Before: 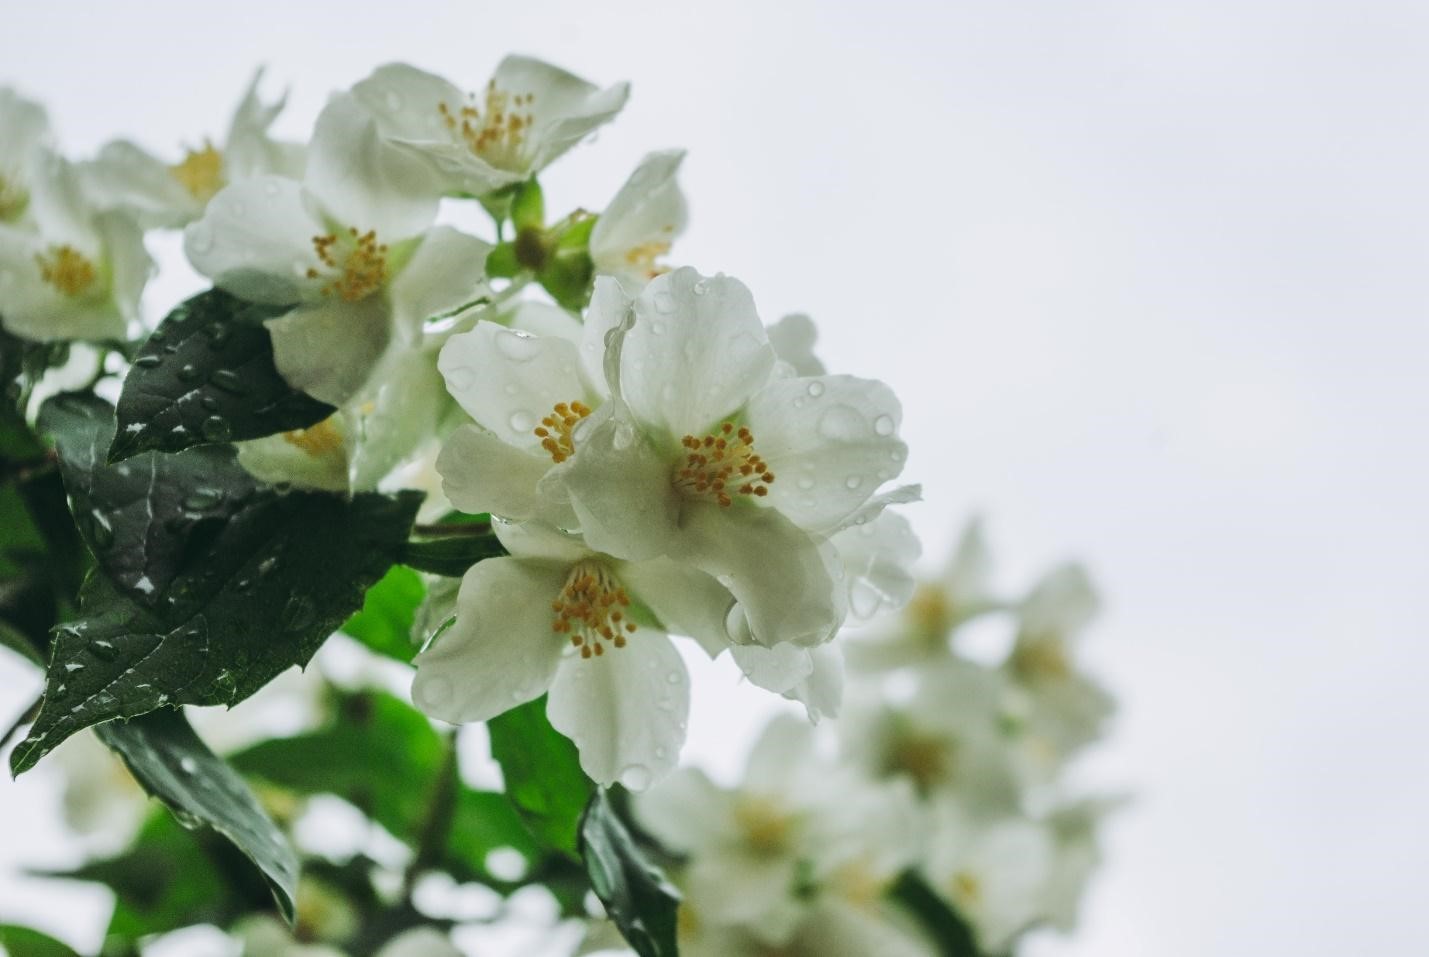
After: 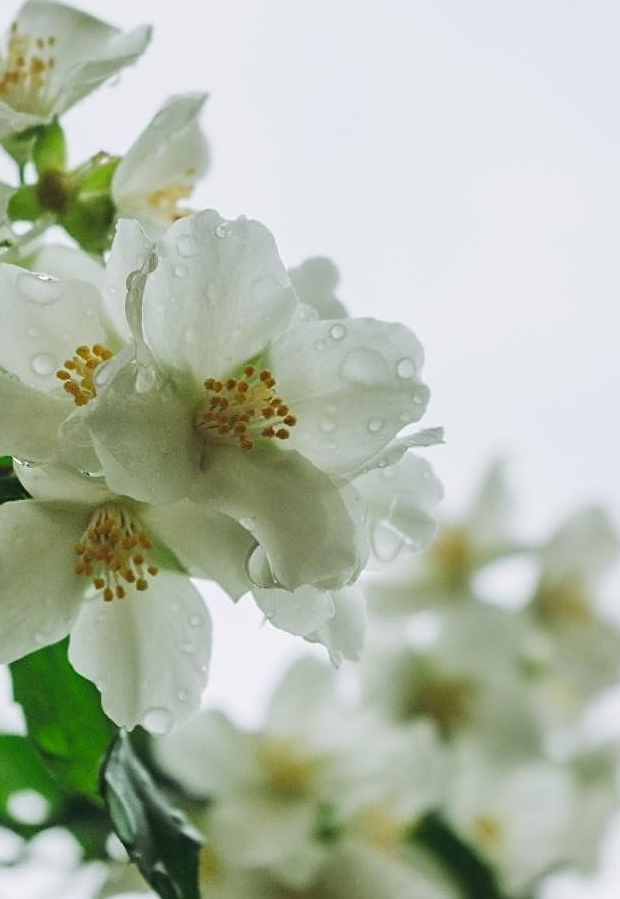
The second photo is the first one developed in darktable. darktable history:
sharpen: on, module defaults
crop: left 33.452%, top 6.025%, right 23.155%
